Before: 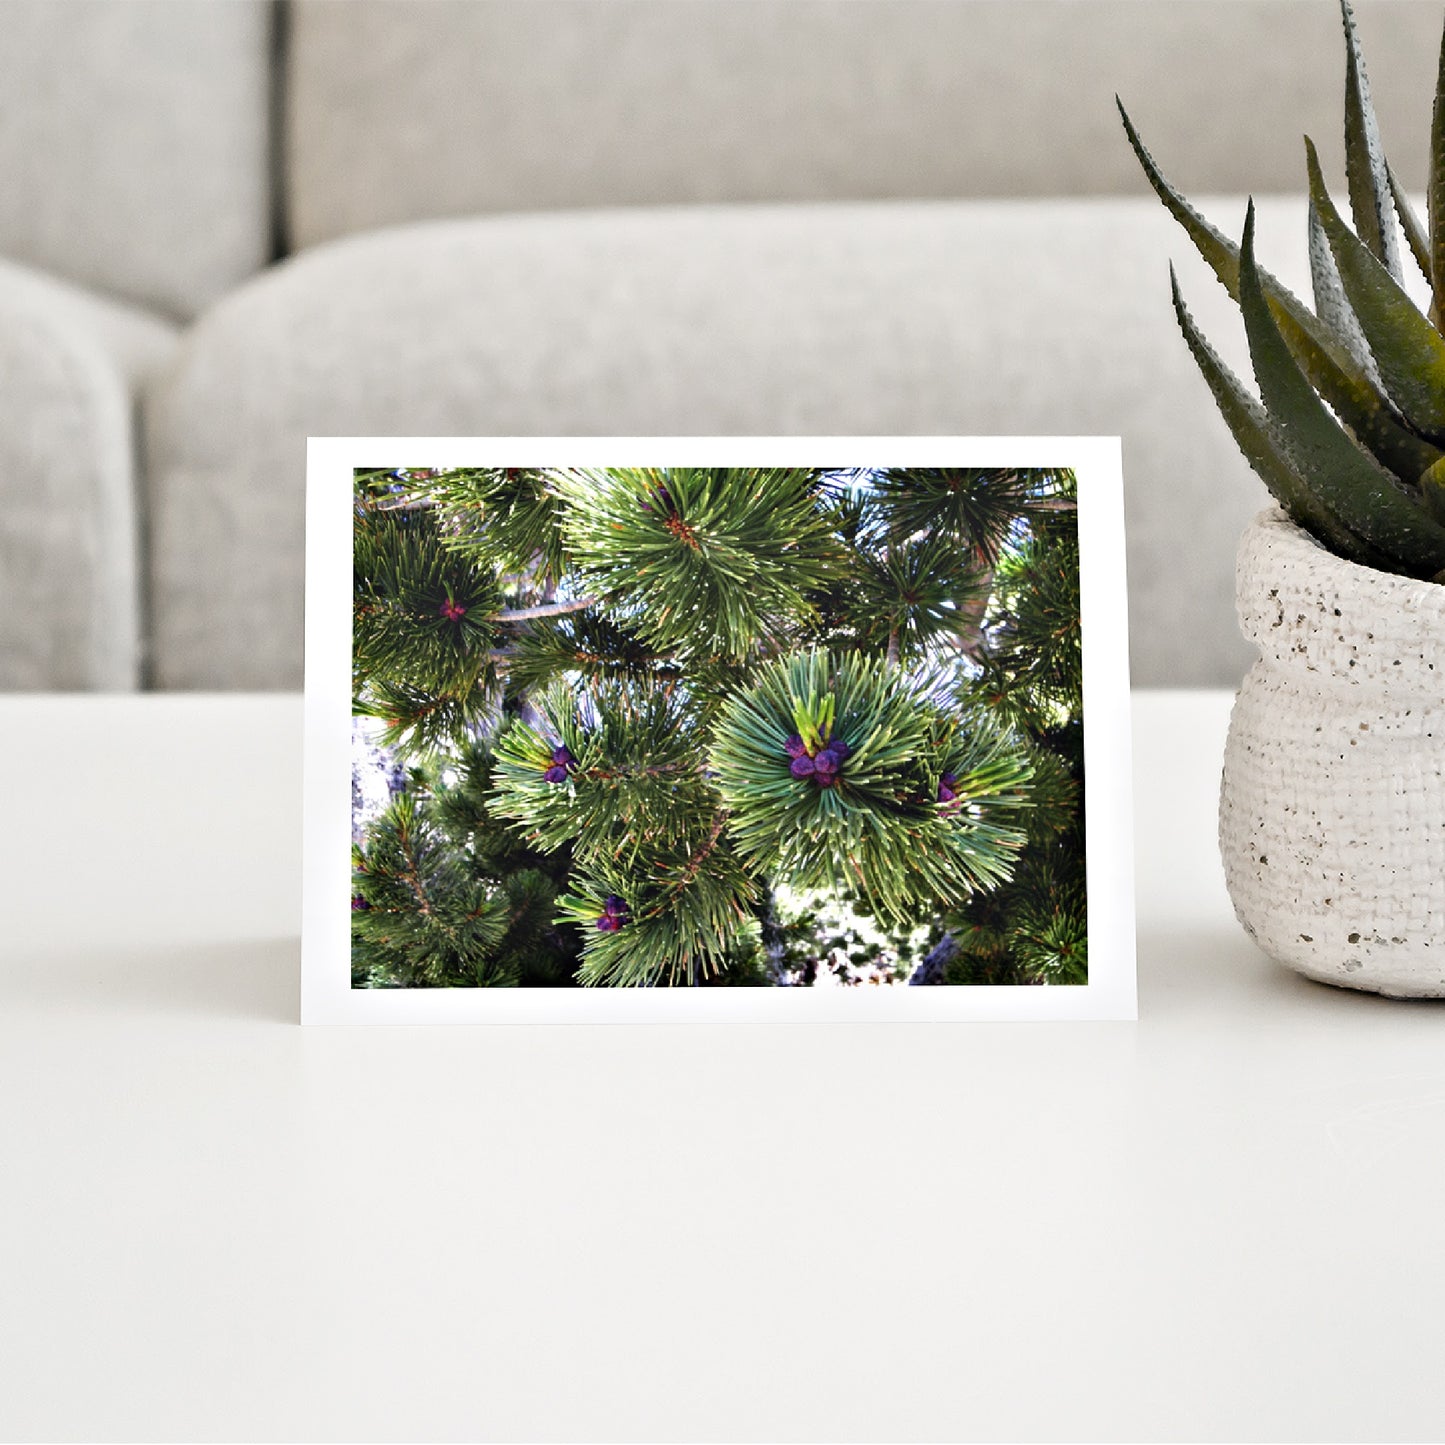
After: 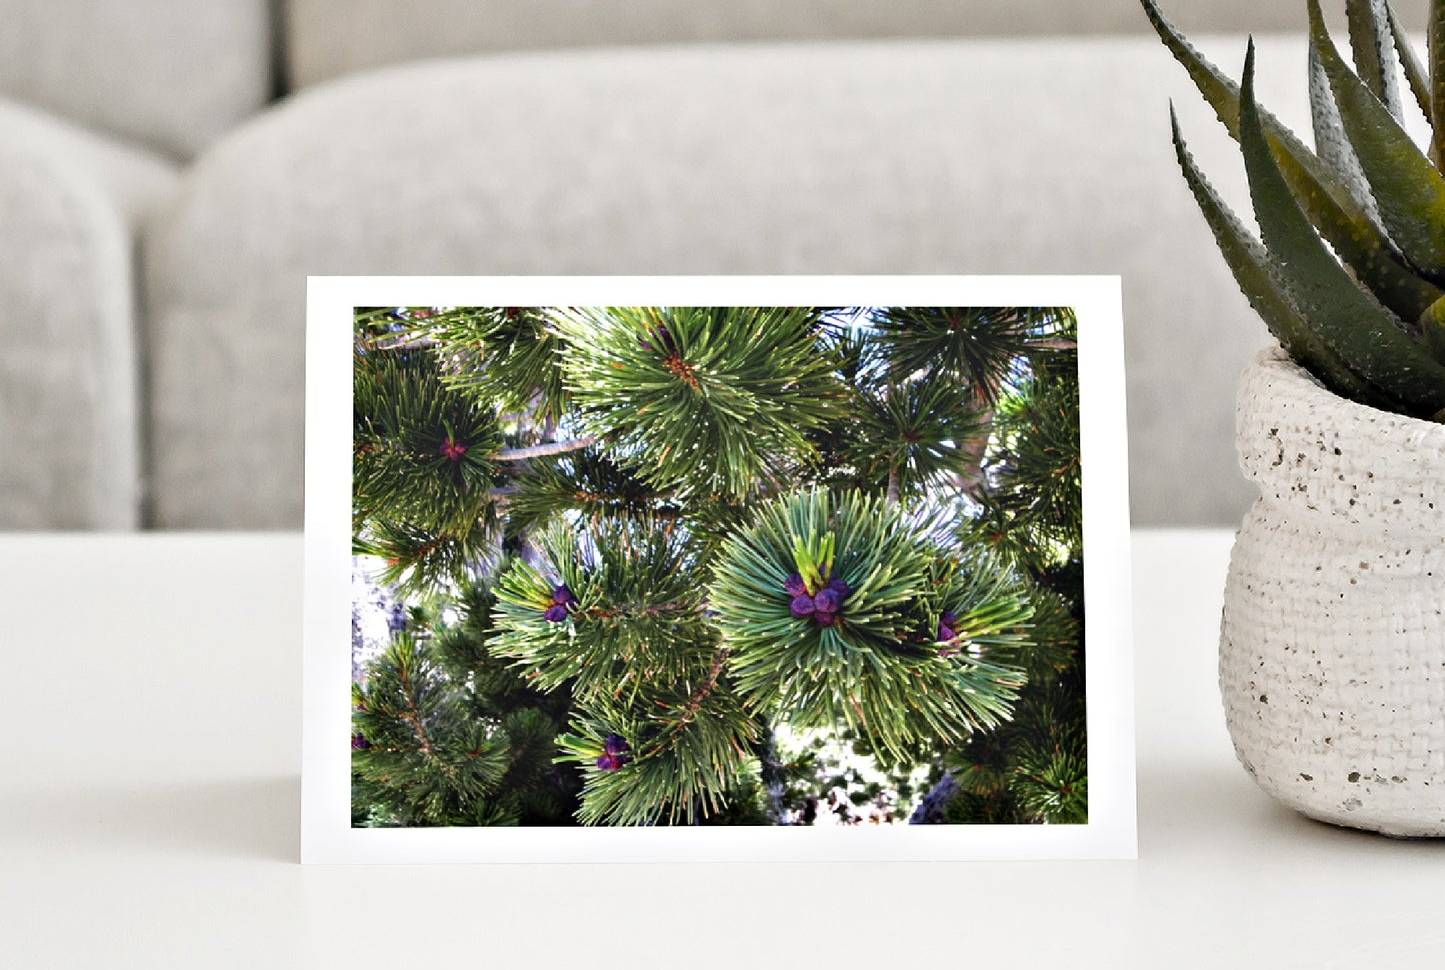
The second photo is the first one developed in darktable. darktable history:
crop: top 11.185%, bottom 21.655%
